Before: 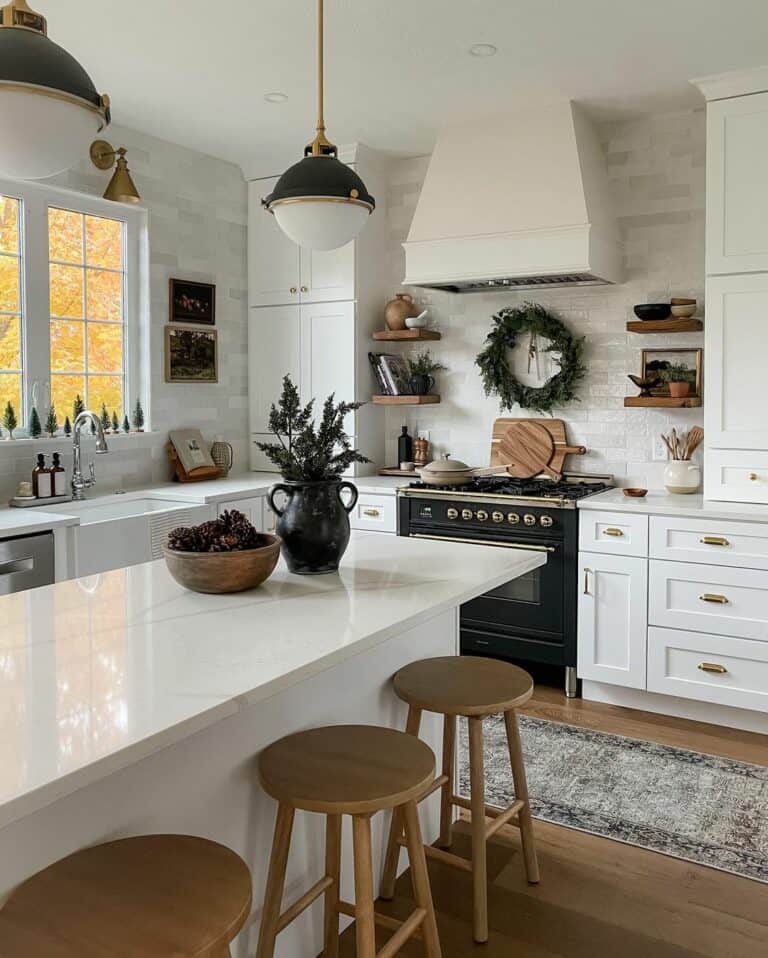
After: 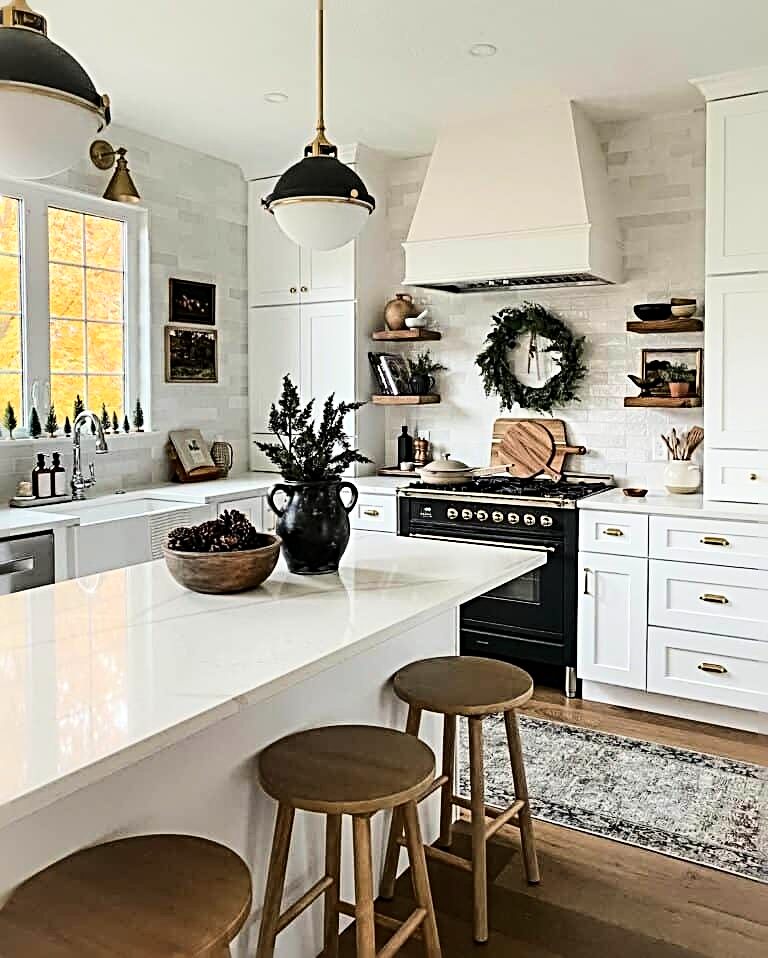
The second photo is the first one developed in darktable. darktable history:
sharpen: radius 3.675, amount 0.924
base curve: curves: ch0 [(0, 0) (0.036, 0.025) (0.121, 0.166) (0.206, 0.329) (0.605, 0.79) (1, 1)]
